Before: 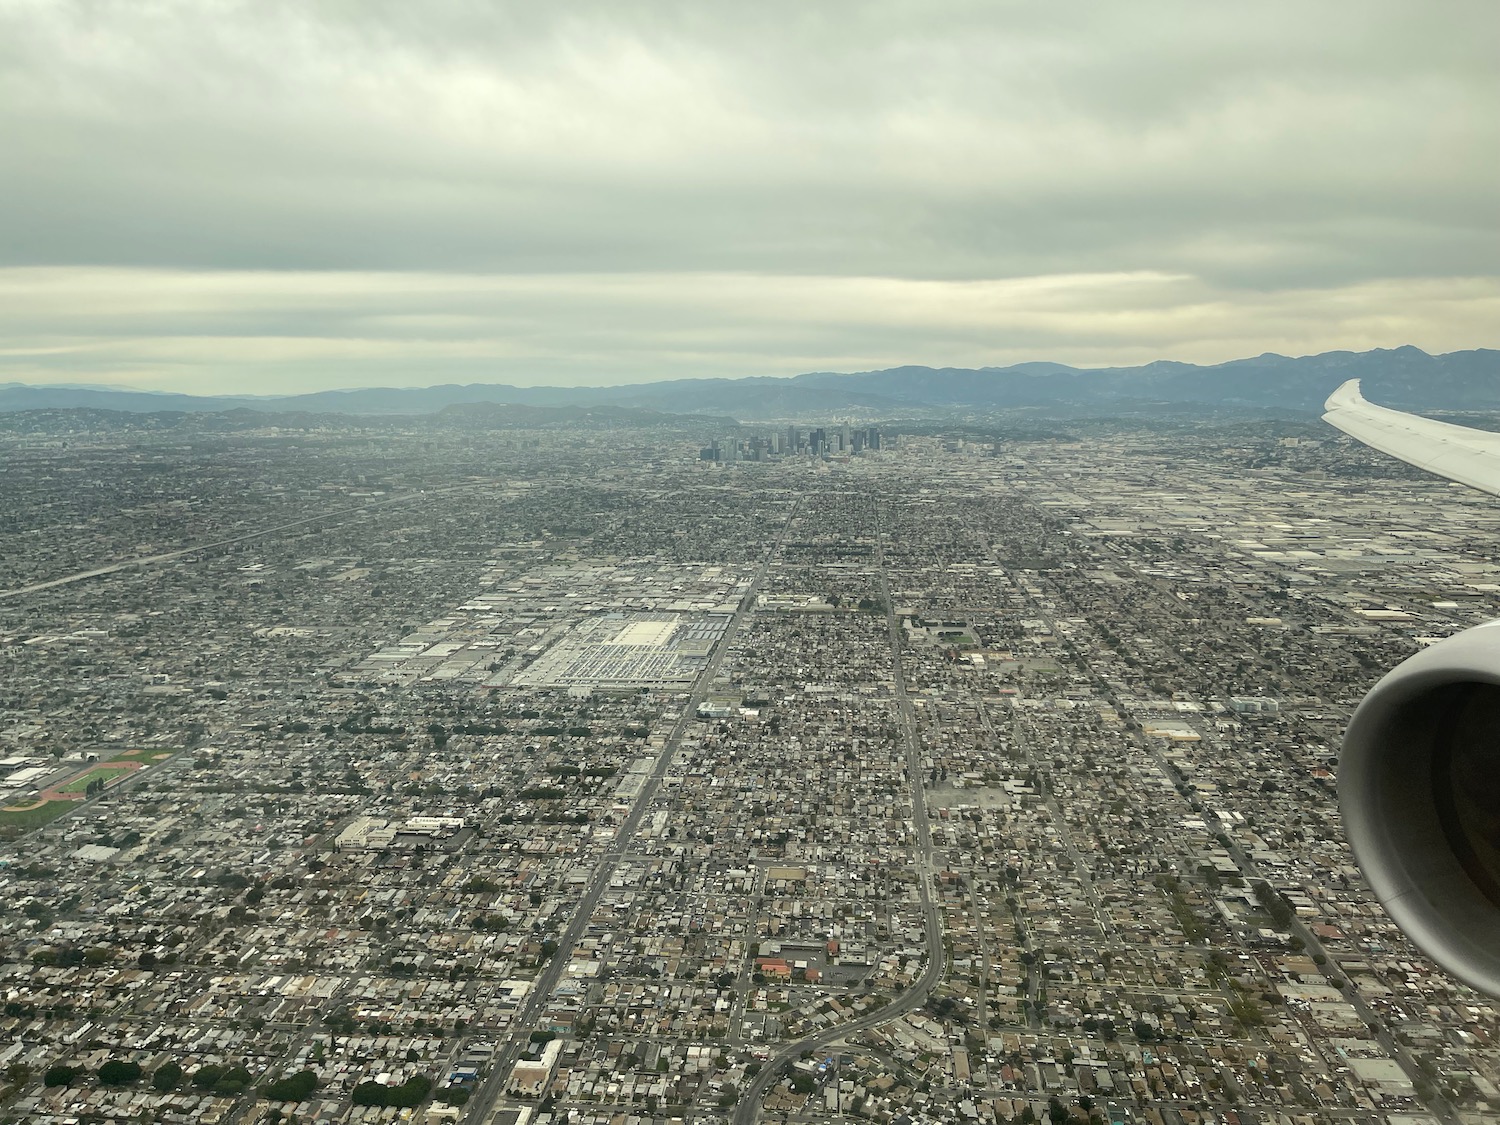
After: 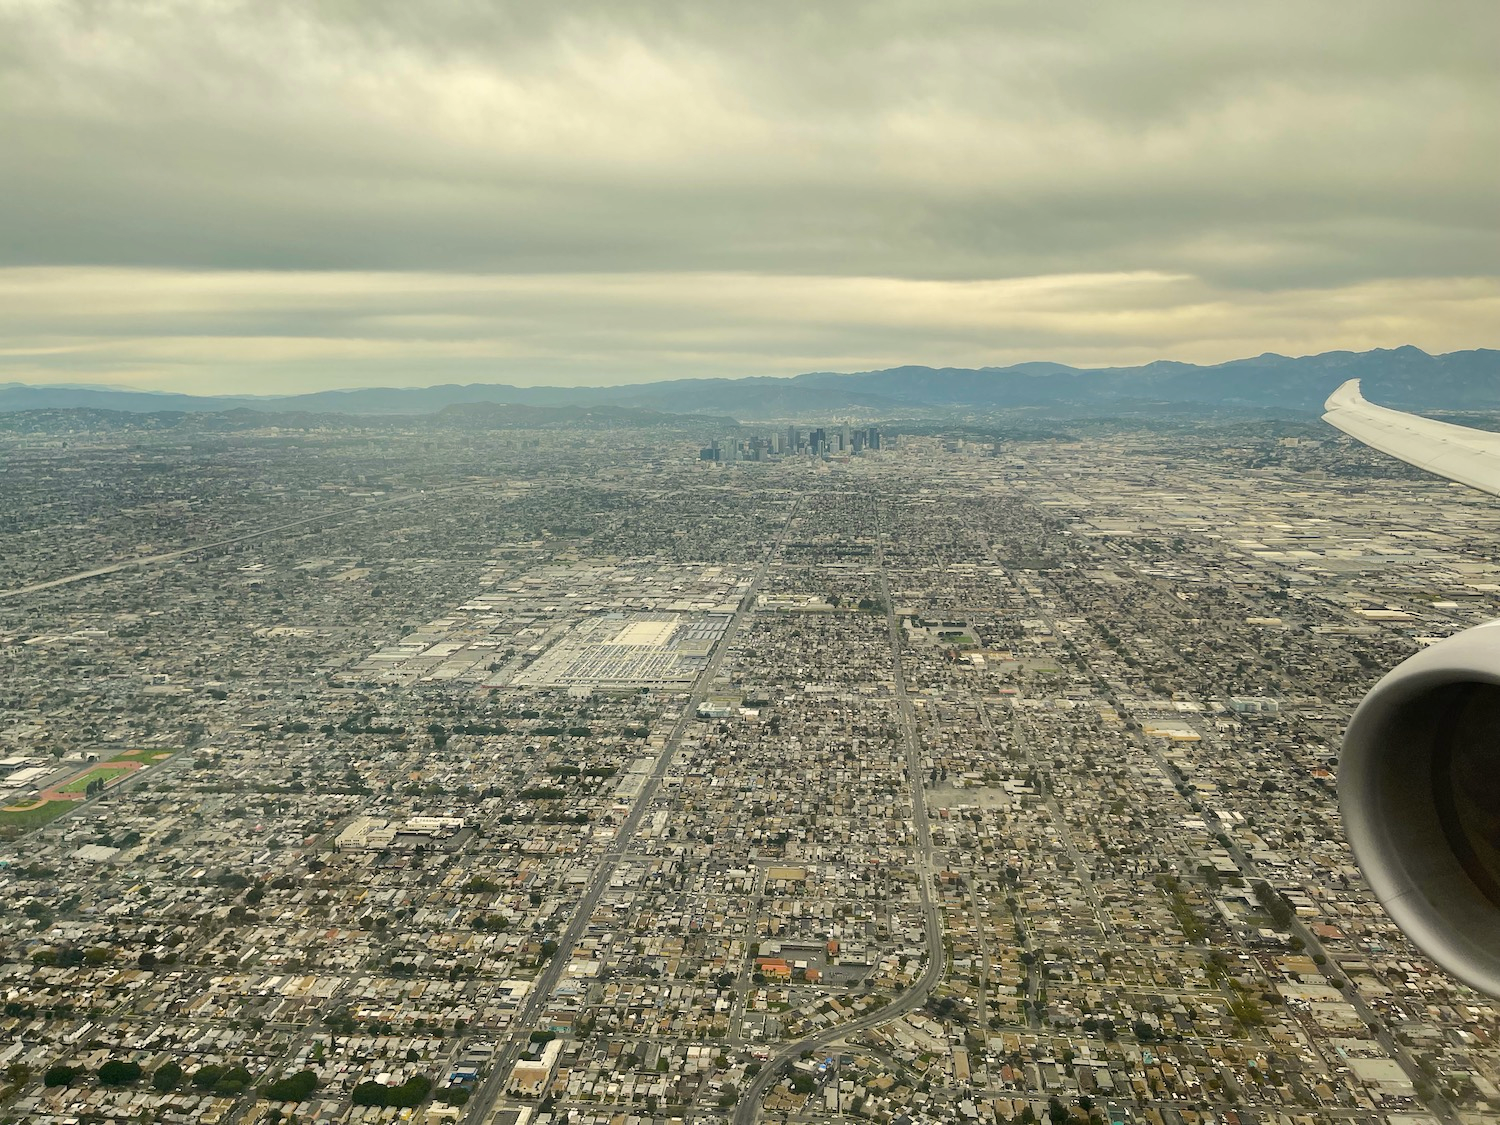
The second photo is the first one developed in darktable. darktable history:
shadows and highlights: shadows 43.63, white point adjustment -1.3, soften with gaussian
color balance rgb: power › chroma 0.281%, power › hue 22.79°, highlights gain › chroma 1.634%, highlights gain › hue 57.12°, linear chroma grading › shadows 9.549%, linear chroma grading › highlights 9.413%, linear chroma grading › global chroma 15.63%, linear chroma grading › mid-tones 14.998%, perceptual saturation grading › global saturation 29.286%, perceptual saturation grading › mid-tones 11.9%, perceptual saturation grading › shadows 10.152%, perceptual brilliance grading › mid-tones 11.027%, perceptual brilliance grading › shadows 14.464%, global vibrance 9.488%
contrast brightness saturation: contrast 0.099, saturation -0.299
